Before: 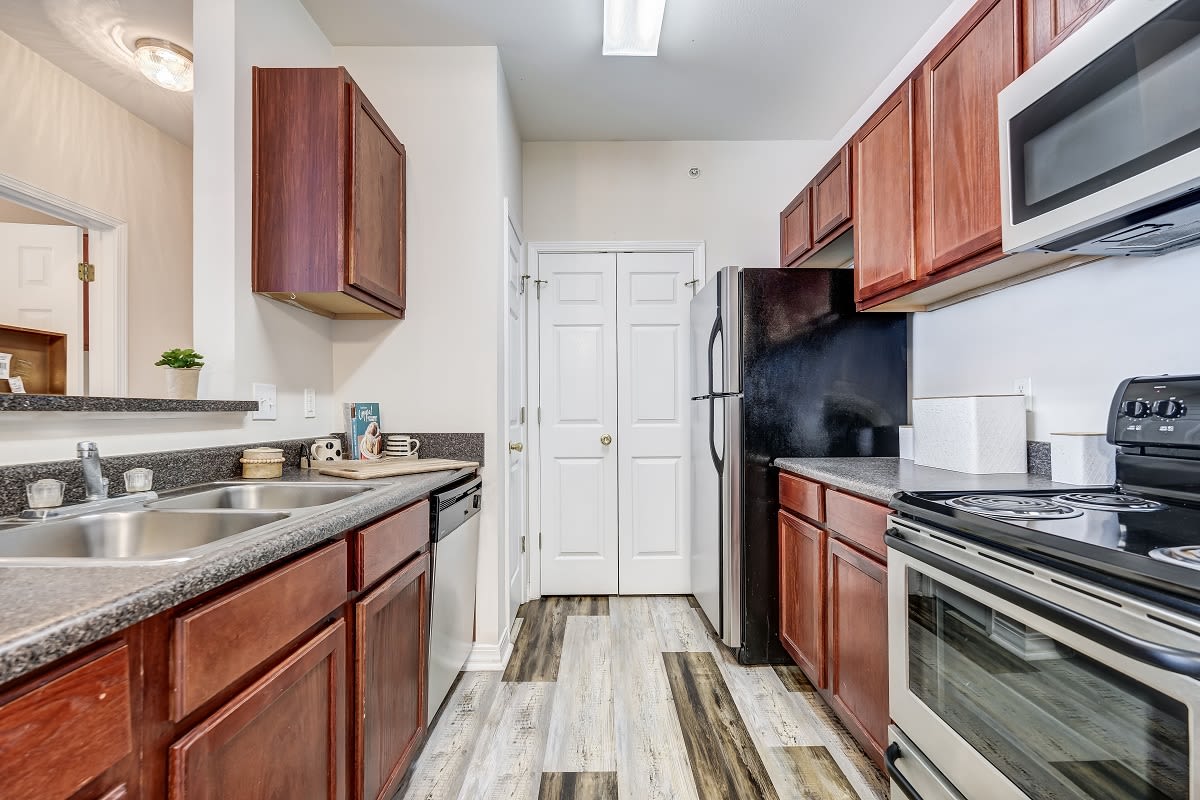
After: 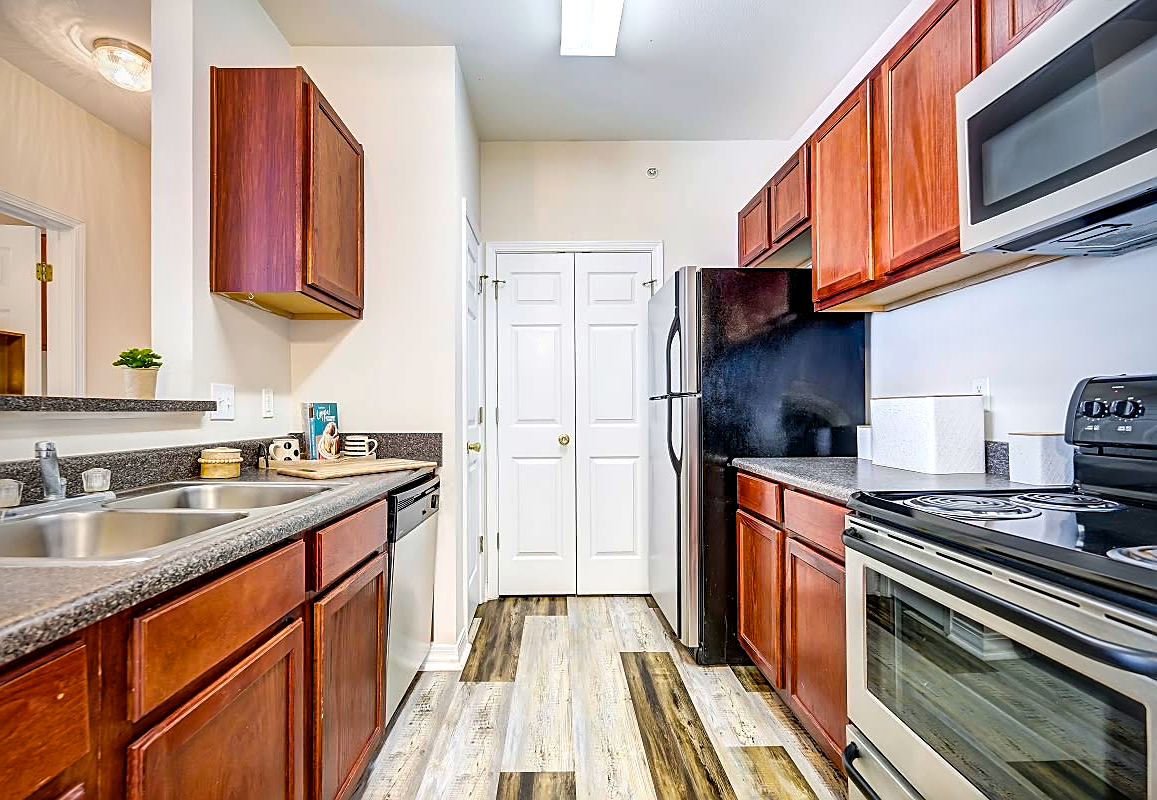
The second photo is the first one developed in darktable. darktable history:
sharpen: on, module defaults
color balance rgb: perceptual saturation grading › global saturation 30.577%, global vibrance 44.236%
exposure: black level correction 0.001, exposure 0.298 EV, compensate highlight preservation false
vignetting: fall-off start 96.94%, fall-off radius 100.19%, saturation 0.001, width/height ratio 0.612
crop and rotate: left 3.503%
